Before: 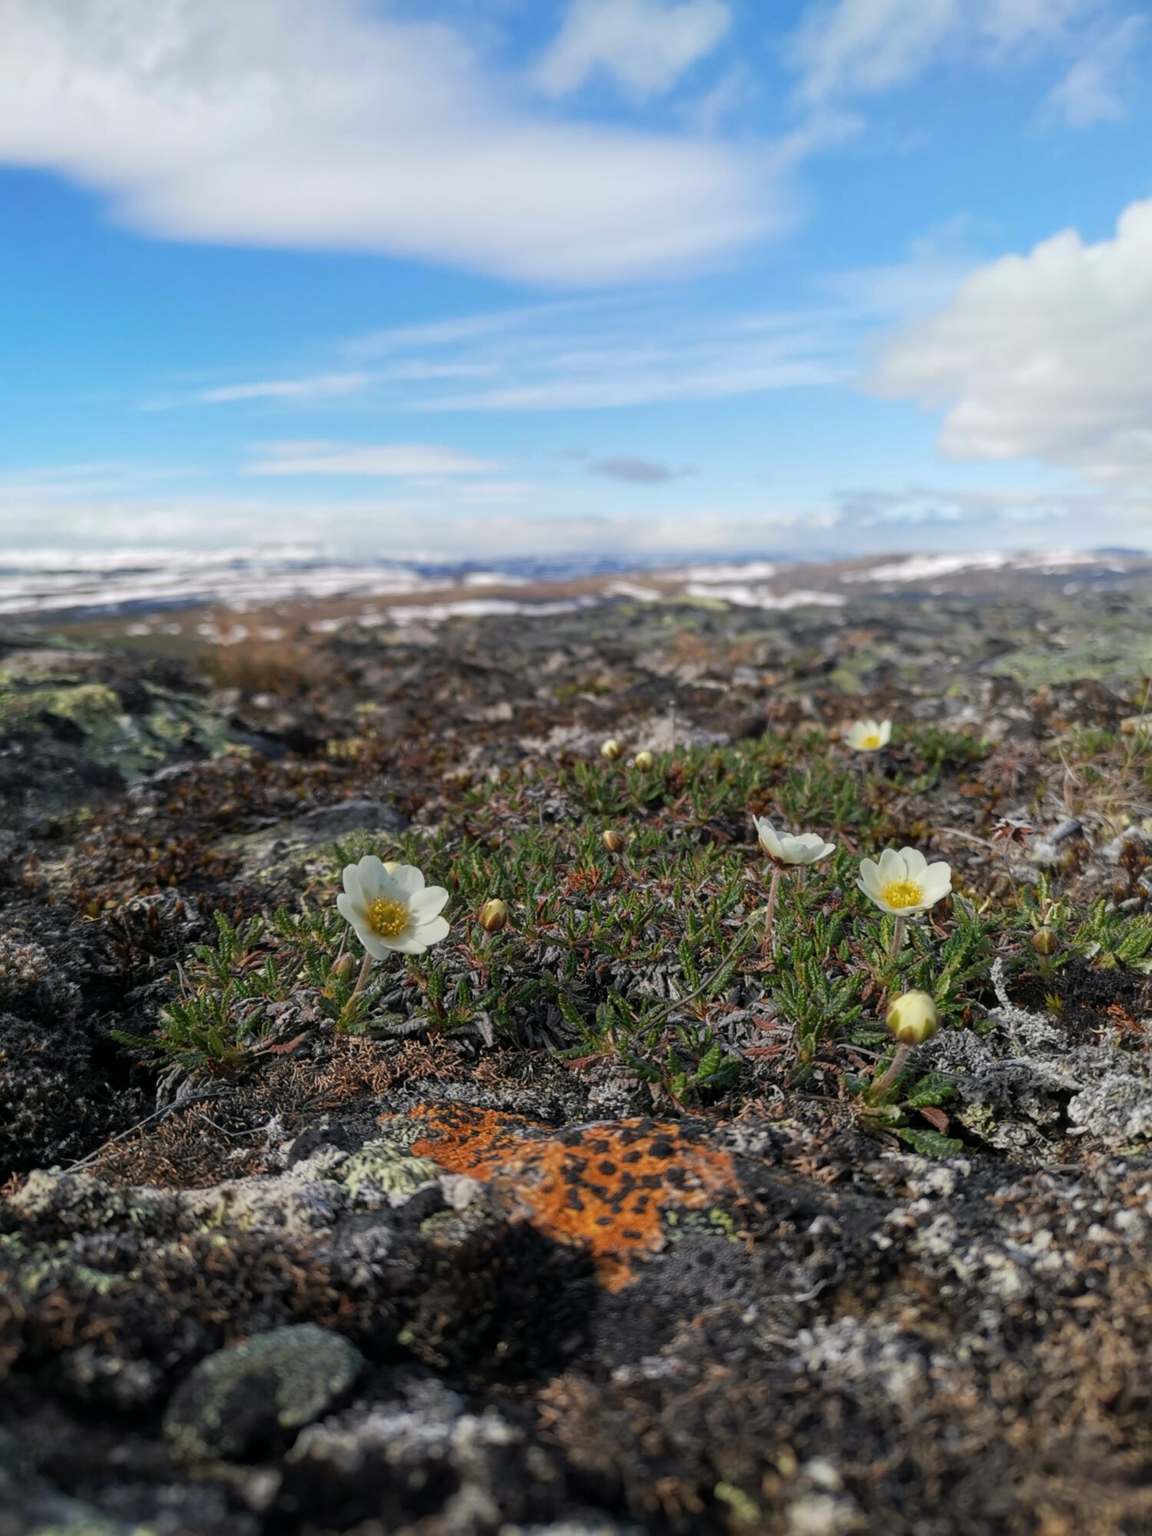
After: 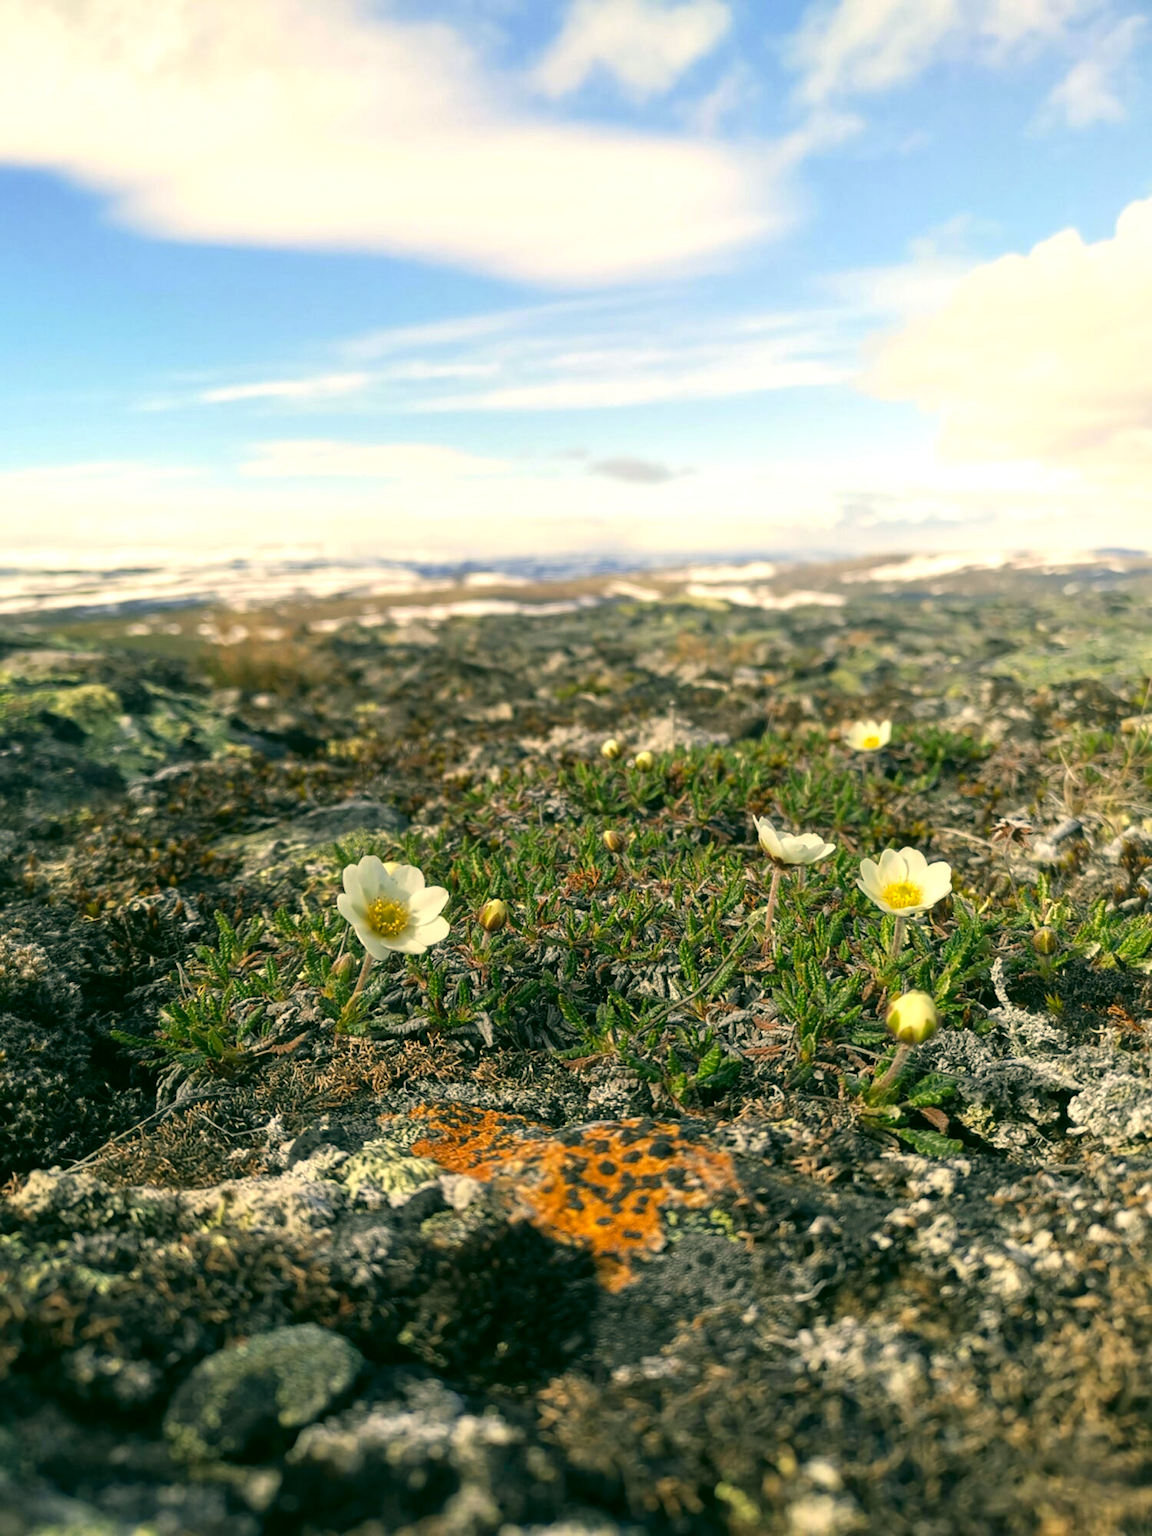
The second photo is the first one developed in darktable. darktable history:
color correction: highlights a* 5.3, highlights b* 24.26, shadows a* -15.58, shadows b* 4.02
exposure: black level correction 0, exposure 0.7 EV, compensate exposure bias true, compensate highlight preservation false
